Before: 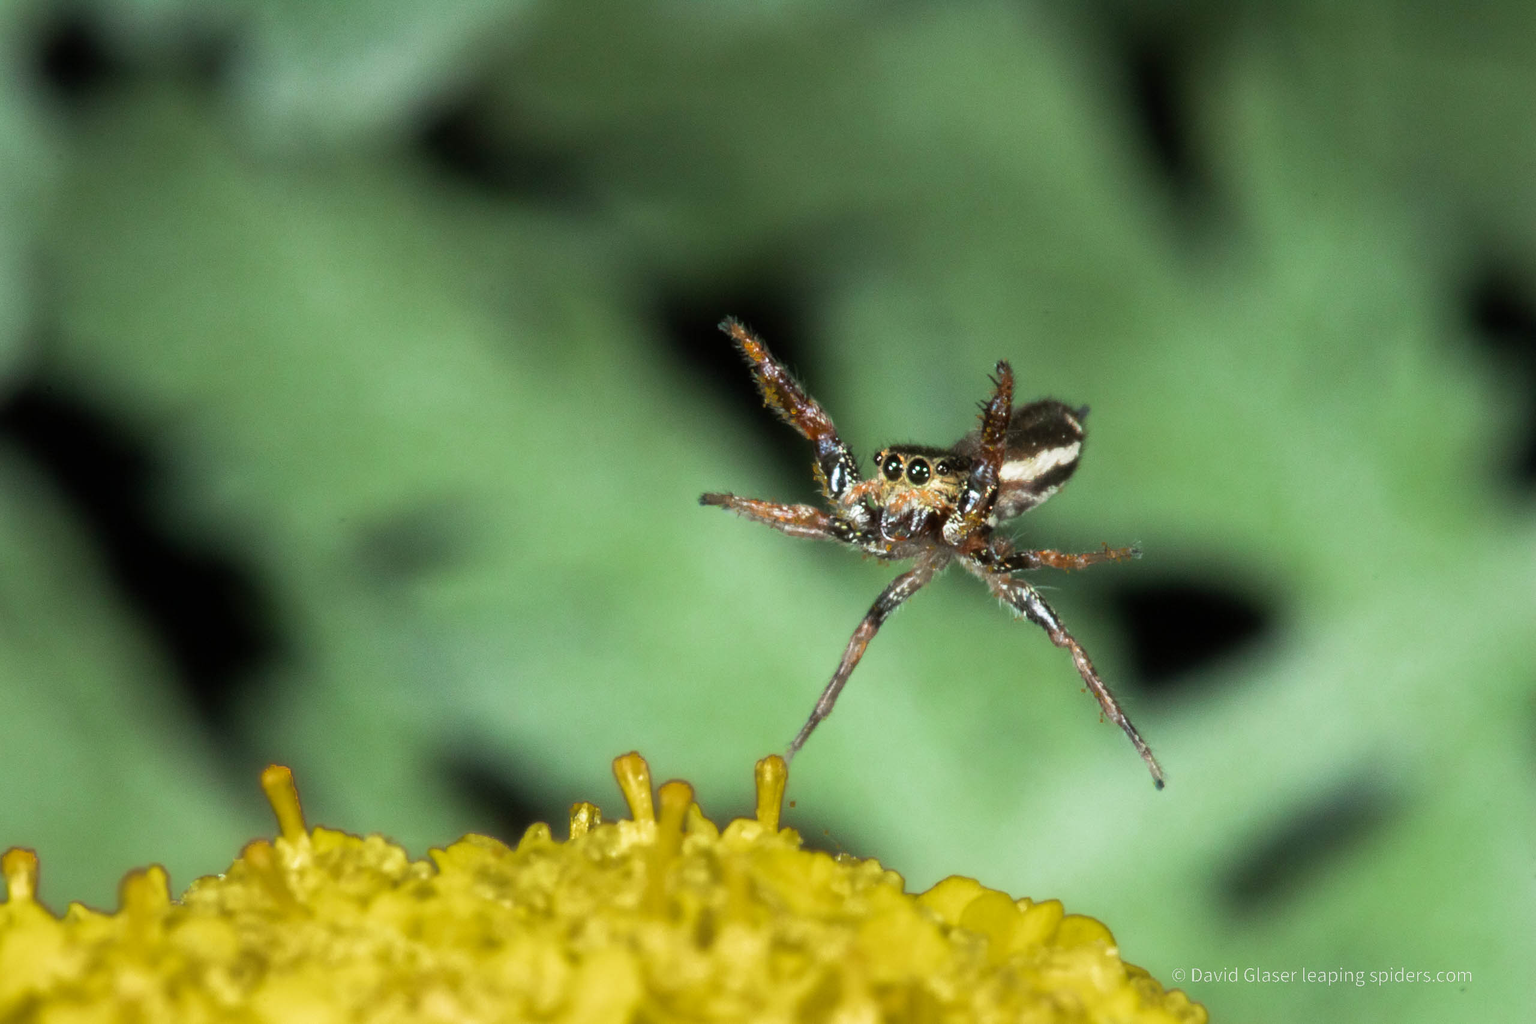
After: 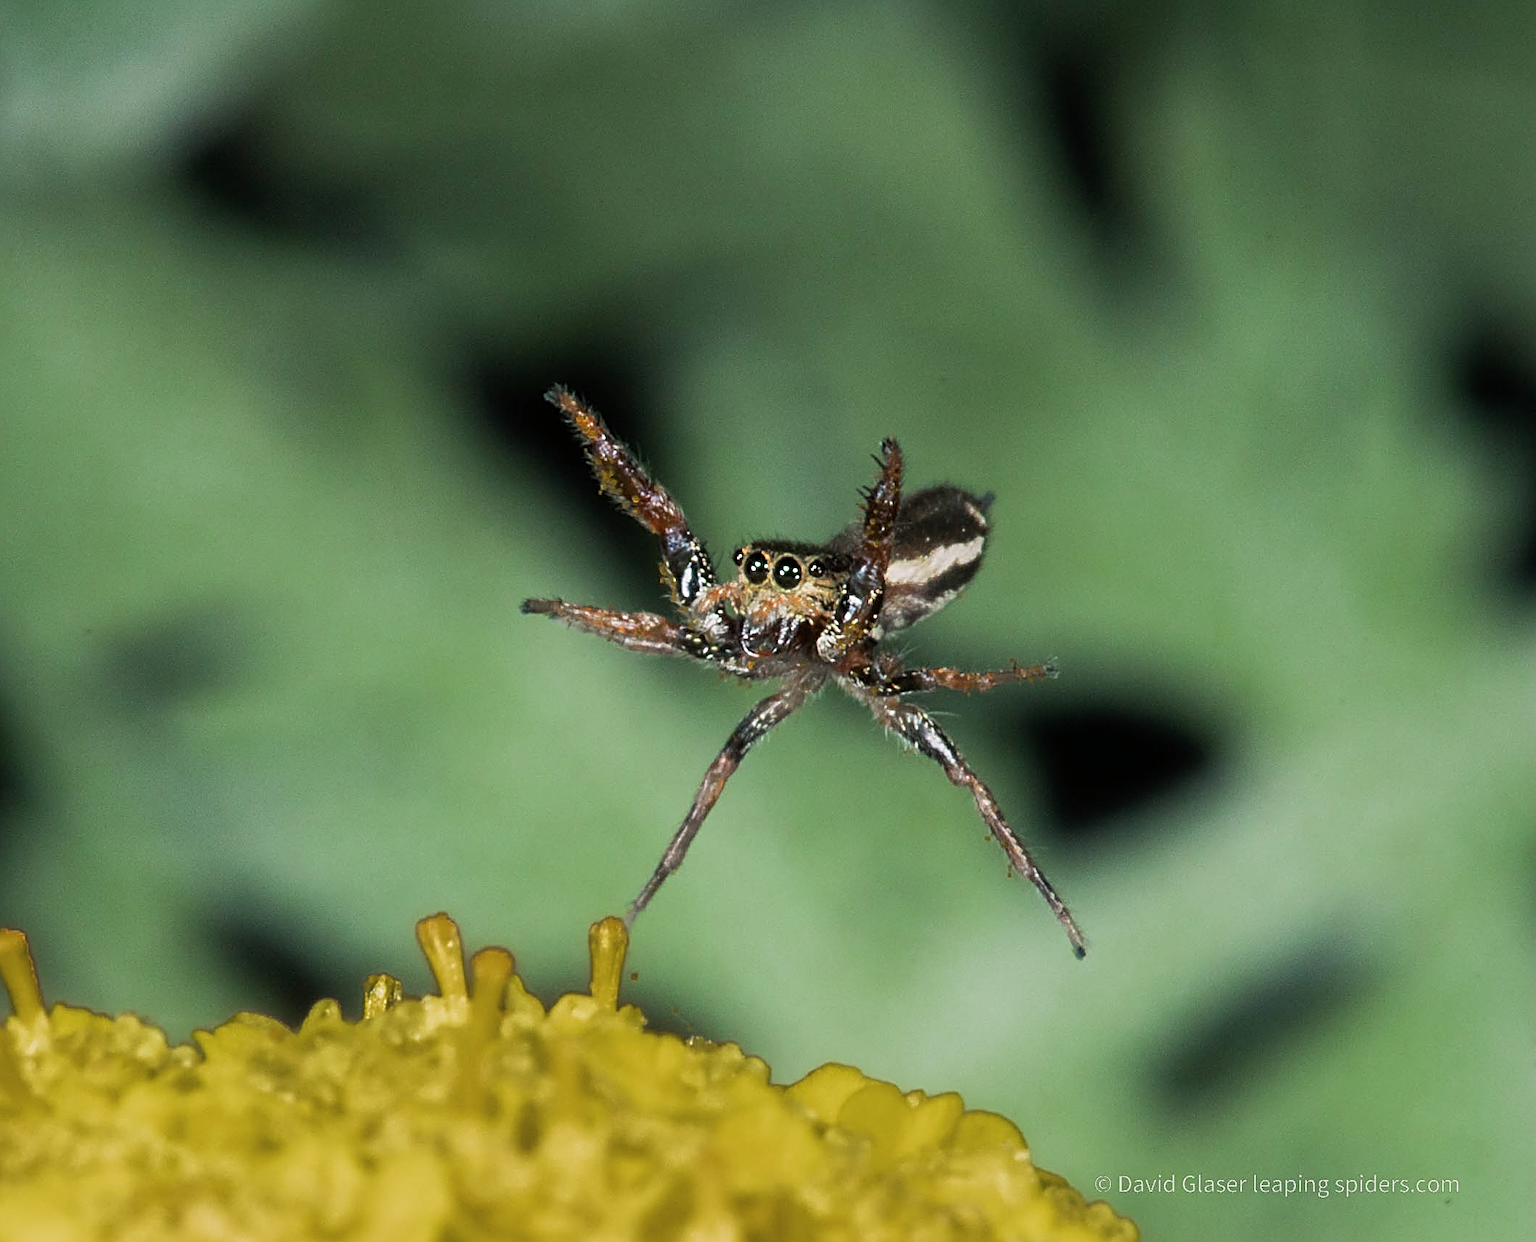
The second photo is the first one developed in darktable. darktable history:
exposure: exposure -0.36 EV, compensate highlight preservation false
crop: left 17.582%, bottom 0.031%
sharpen: radius 3.025, amount 0.757
color balance rgb: shadows lift › chroma 1.41%, shadows lift › hue 260°, power › chroma 0.5%, power › hue 260°, highlights gain › chroma 1%, highlights gain › hue 27°, saturation formula JzAzBz (2021)
contrast brightness saturation: saturation -0.04
